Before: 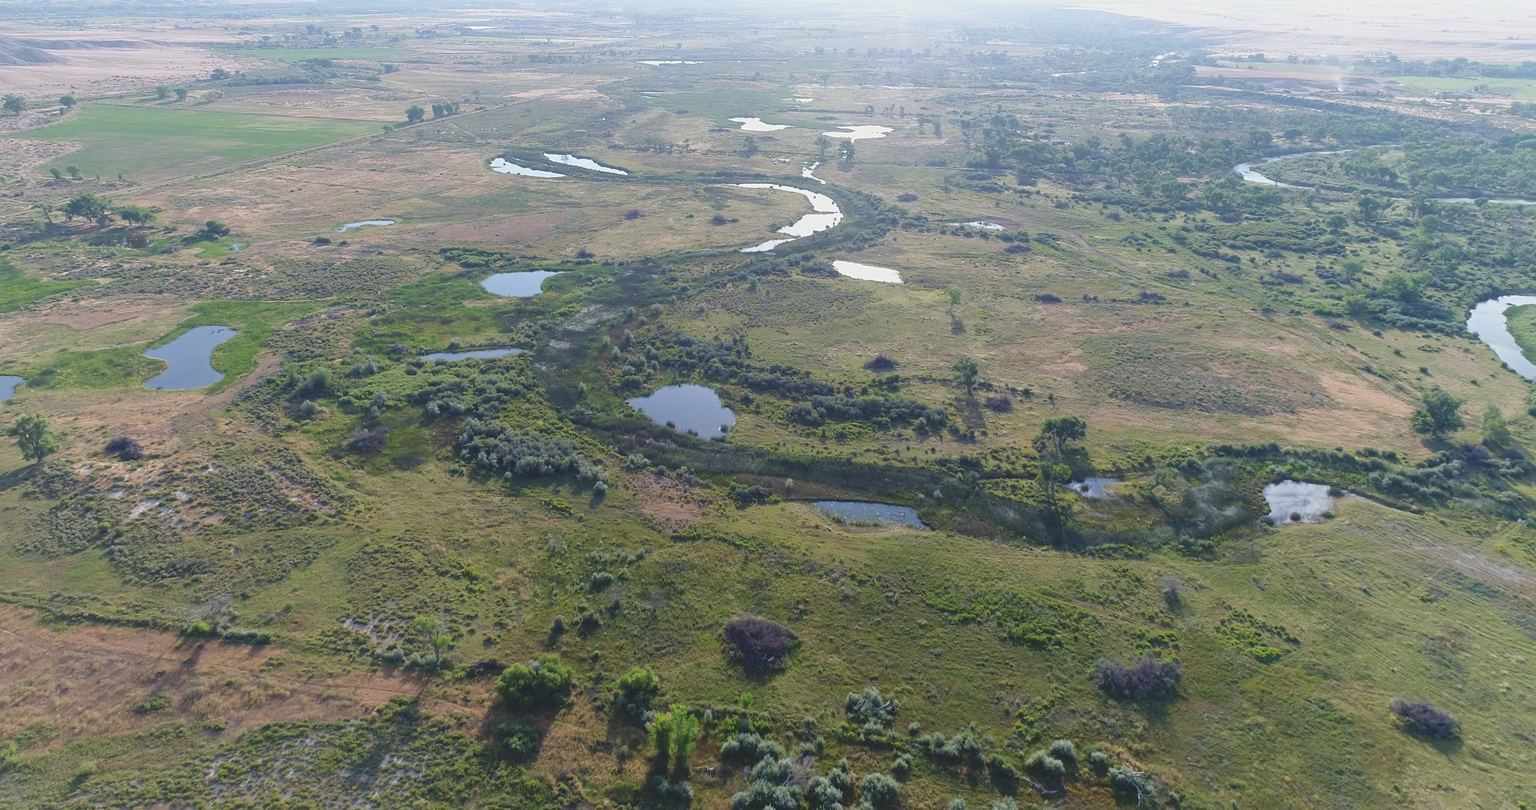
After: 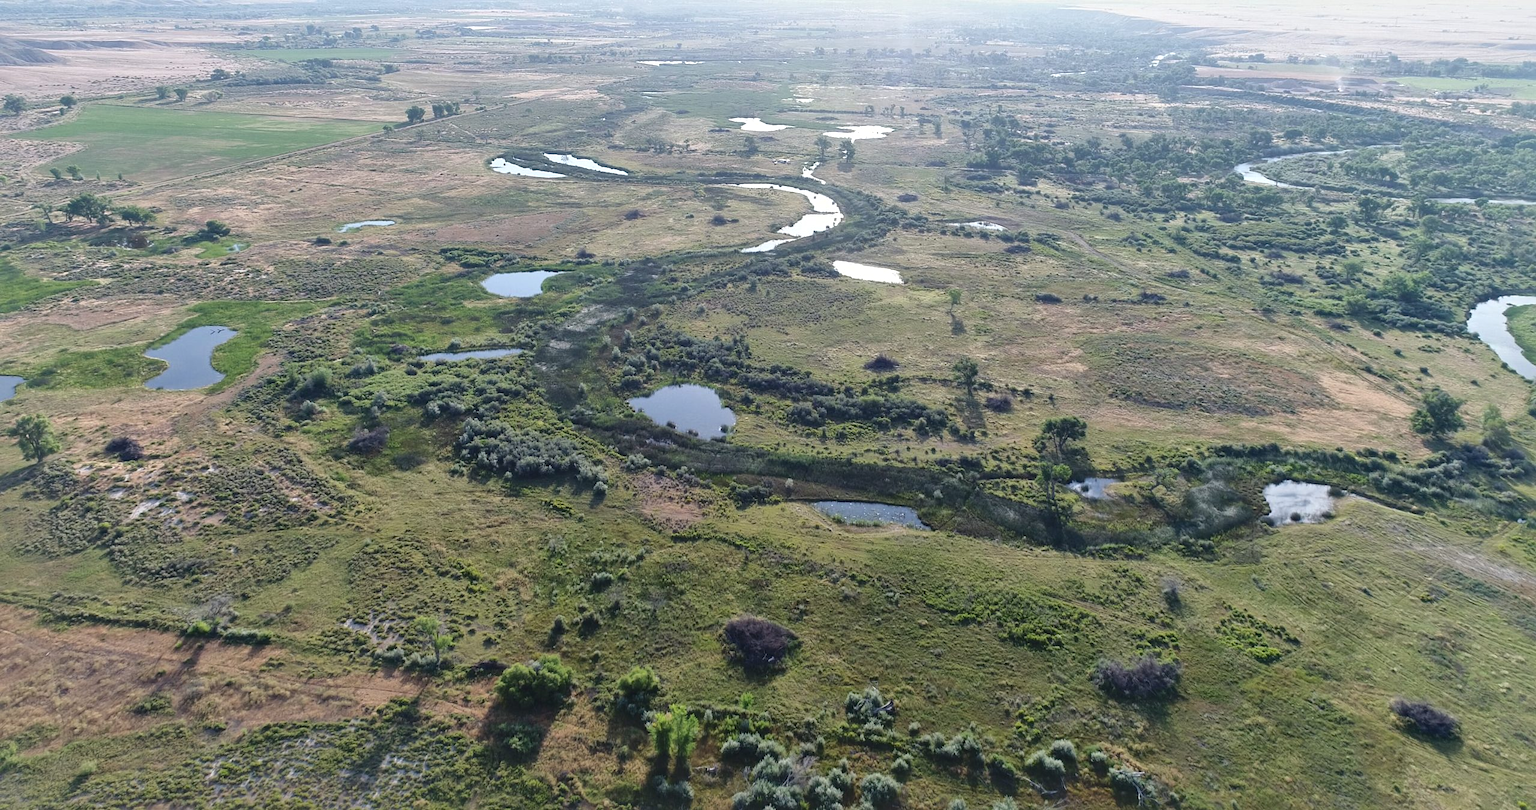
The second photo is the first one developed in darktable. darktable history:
local contrast: mode bilateral grid, contrast 25, coarseness 60, detail 151%, midtone range 0.2
exposure: compensate exposure bias true, compensate highlight preservation false
